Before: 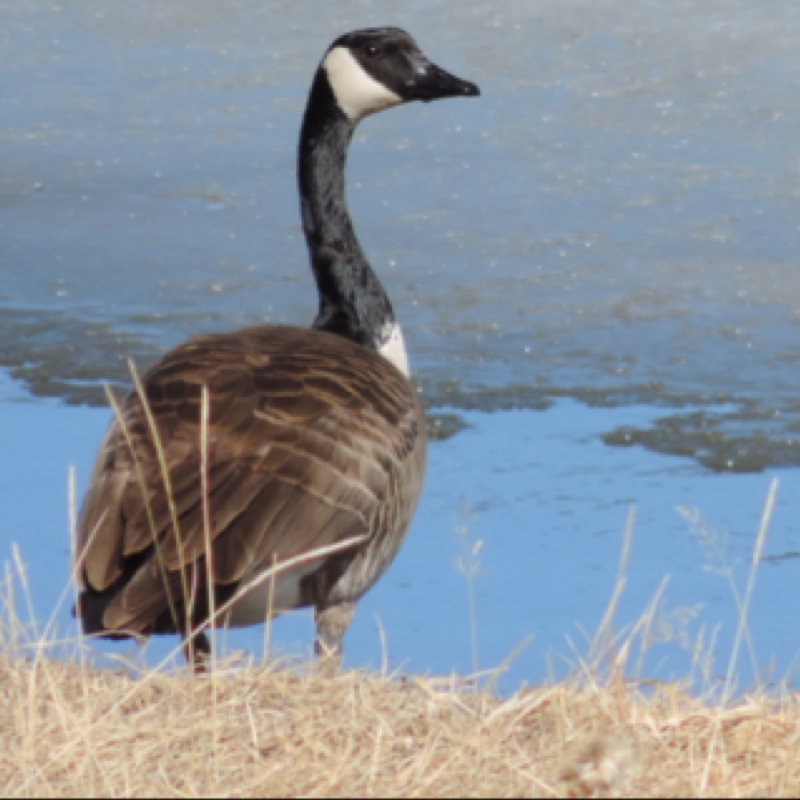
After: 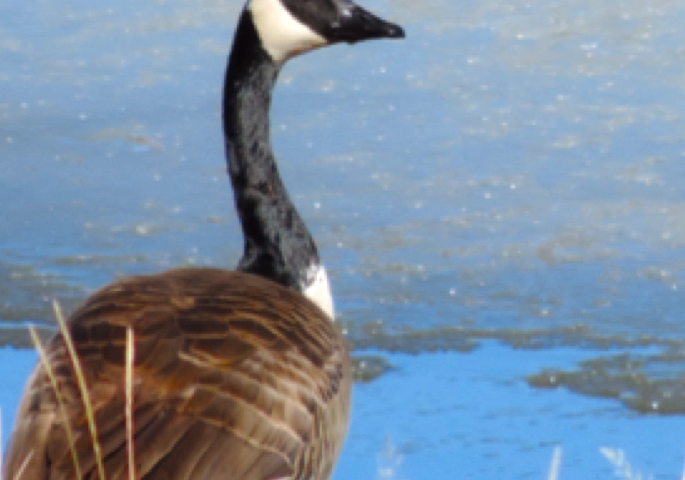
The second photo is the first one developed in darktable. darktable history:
tone equalizer: -8 EV -0.397 EV, -7 EV -0.402 EV, -6 EV -0.301 EV, -5 EV -0.19 EV, -3 EV 0.225 EV, -2 EV 0.306 EV, -1 EV 0.396 EV, +0 EV 0.434 EV
crop and rotate: left 9.424%, top 7.274%, right 4.919%, bottom 32.617%
color balance rgb: perceptual saturation grading › global saturation 31.226%, saturation formula JzAzBz (2021)
